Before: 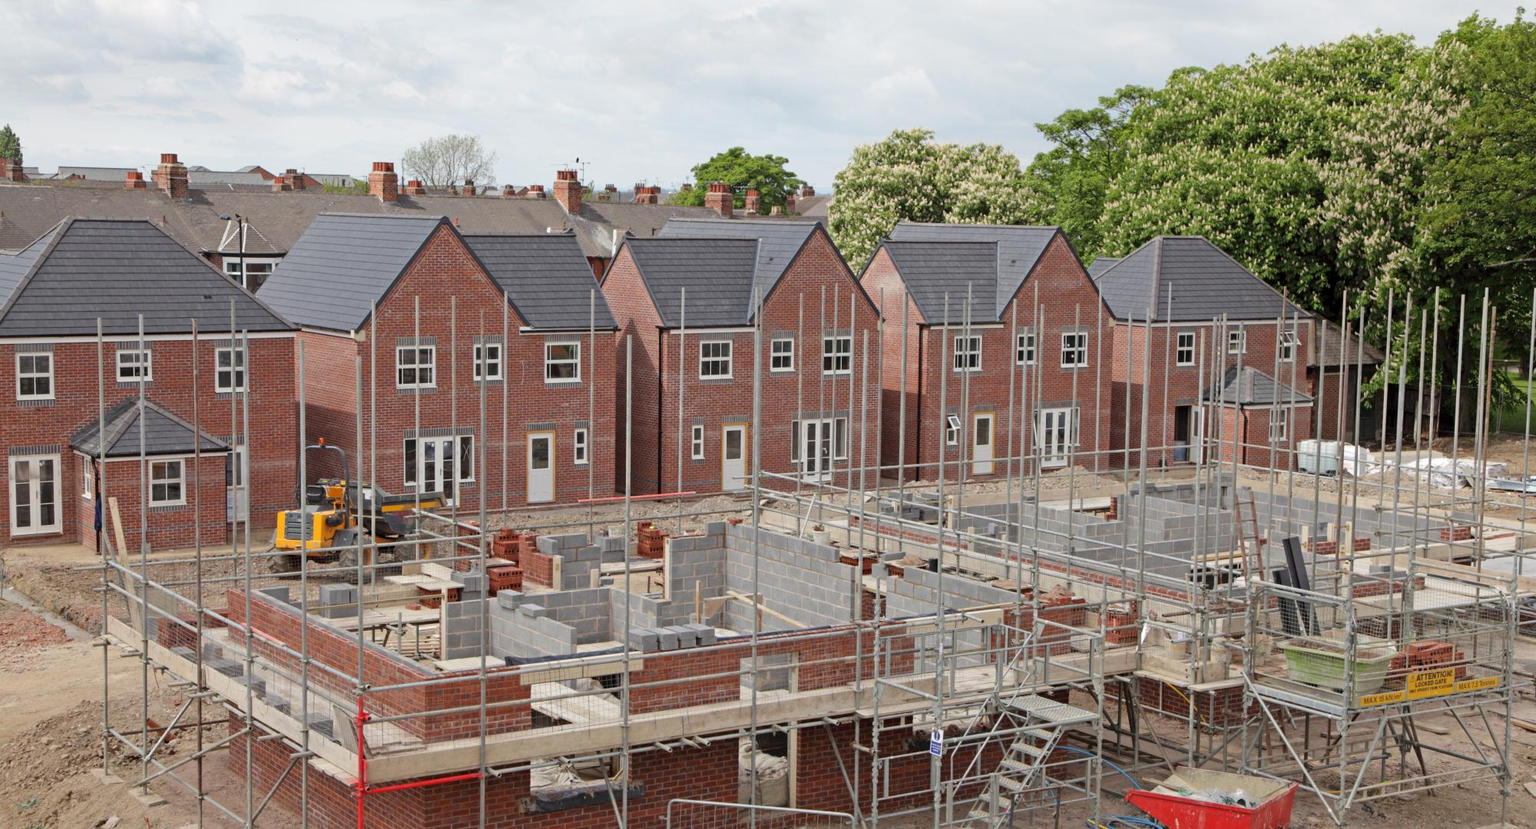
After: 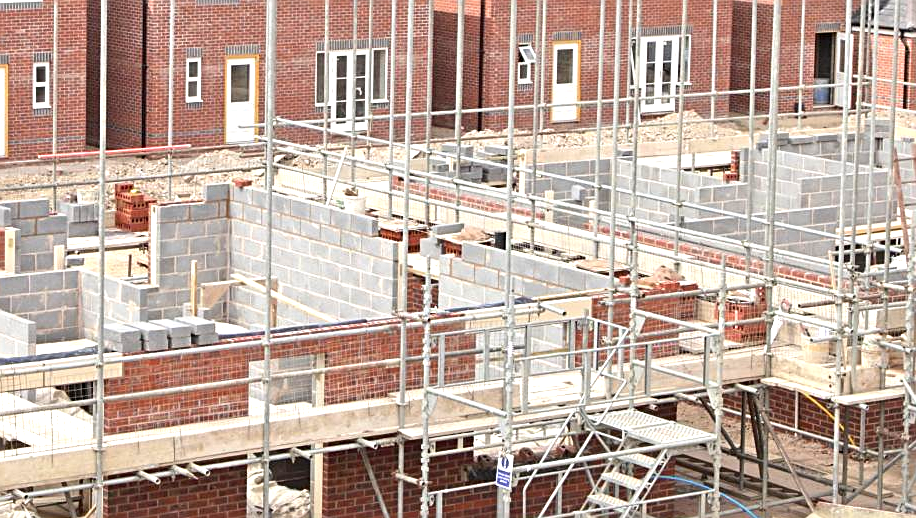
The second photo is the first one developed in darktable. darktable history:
sharpen: on, module defaults
exposure: exposure 1.139 EV, compensate highlight preservation false
crop: left 35.789%, top 46.001%, right 18.227%, bottom 5.984%
